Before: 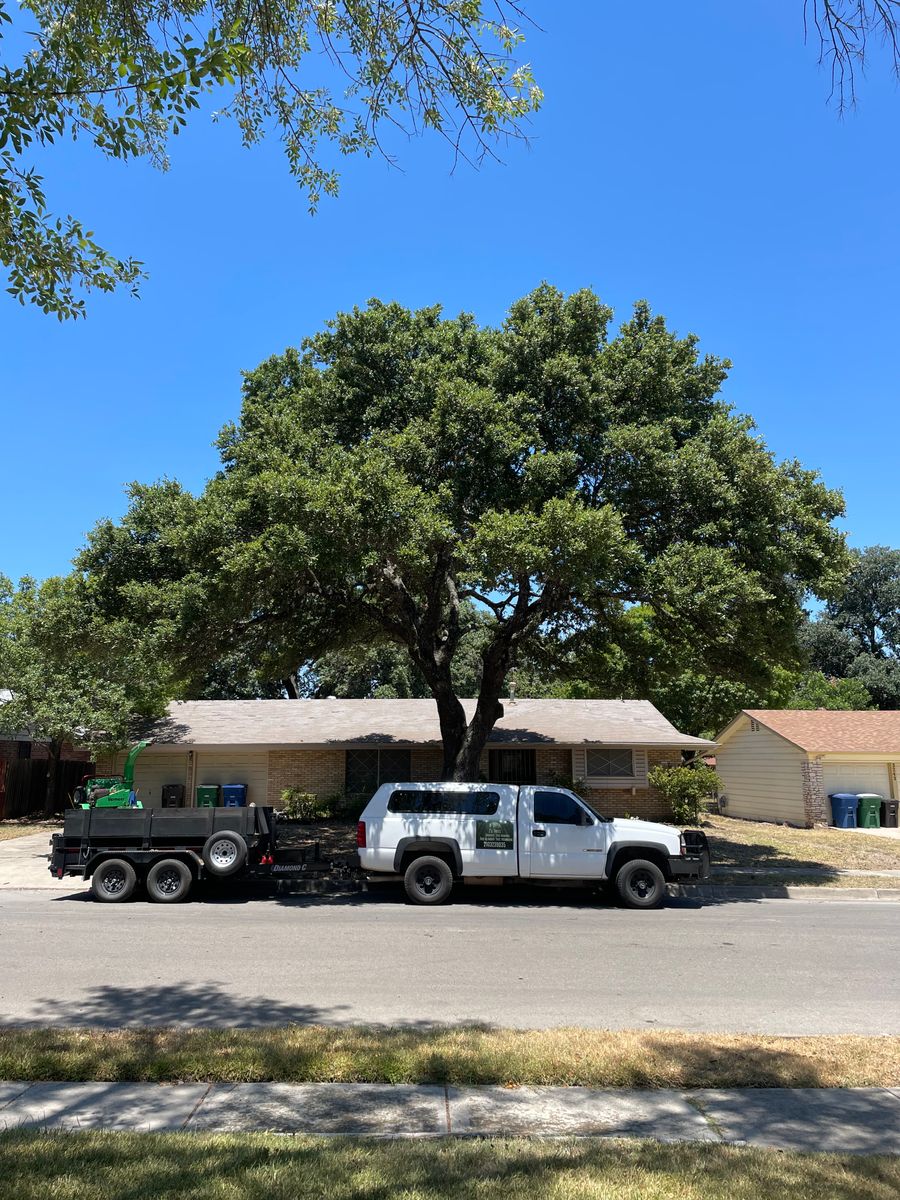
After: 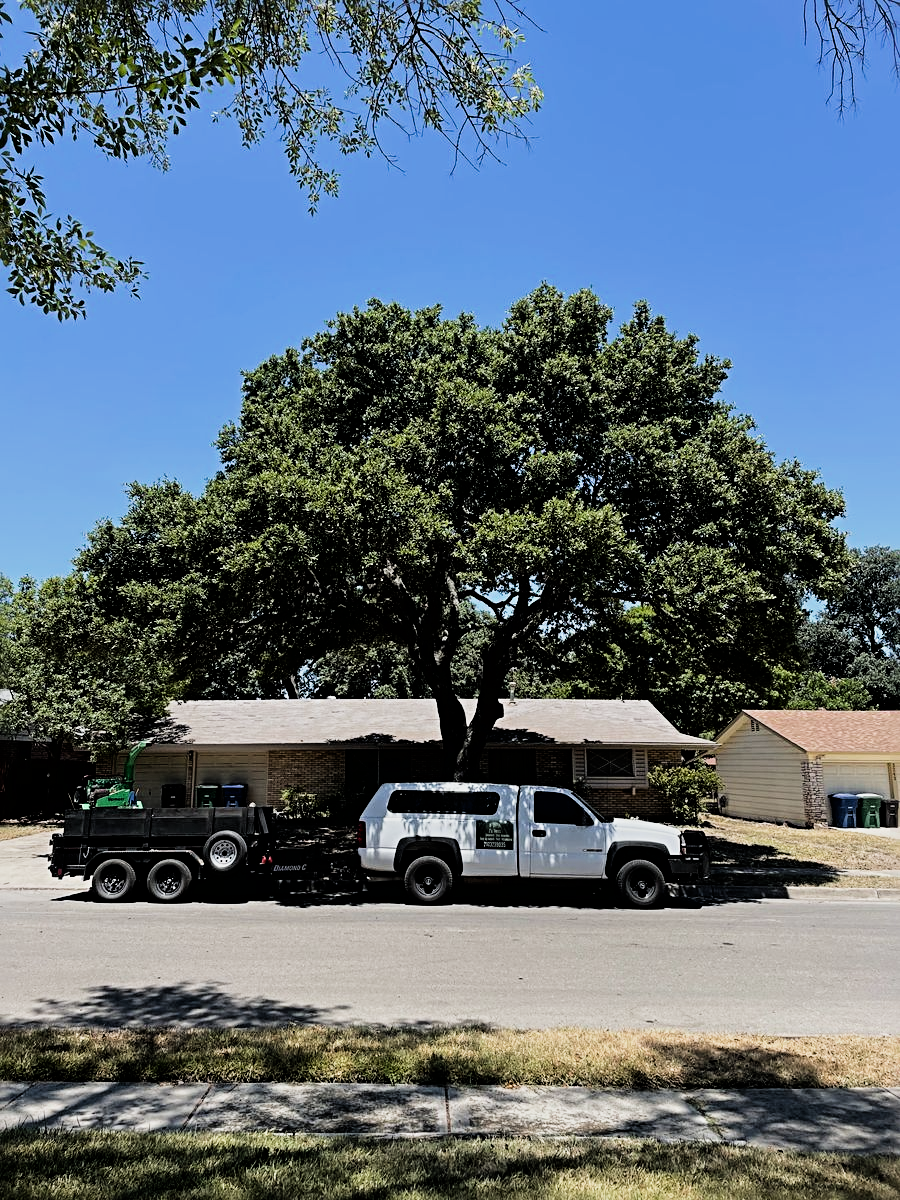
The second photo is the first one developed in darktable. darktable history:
filmic rgb: black relative exposure -5.11 EV, white relative exposure 3.95 EV, hardness 2.88, contrast 1.407, highlights saturation mix -30.64%
exposure: exposure -0.15 EV, compensate highlight preservation false
sharpen: radius 3.982
